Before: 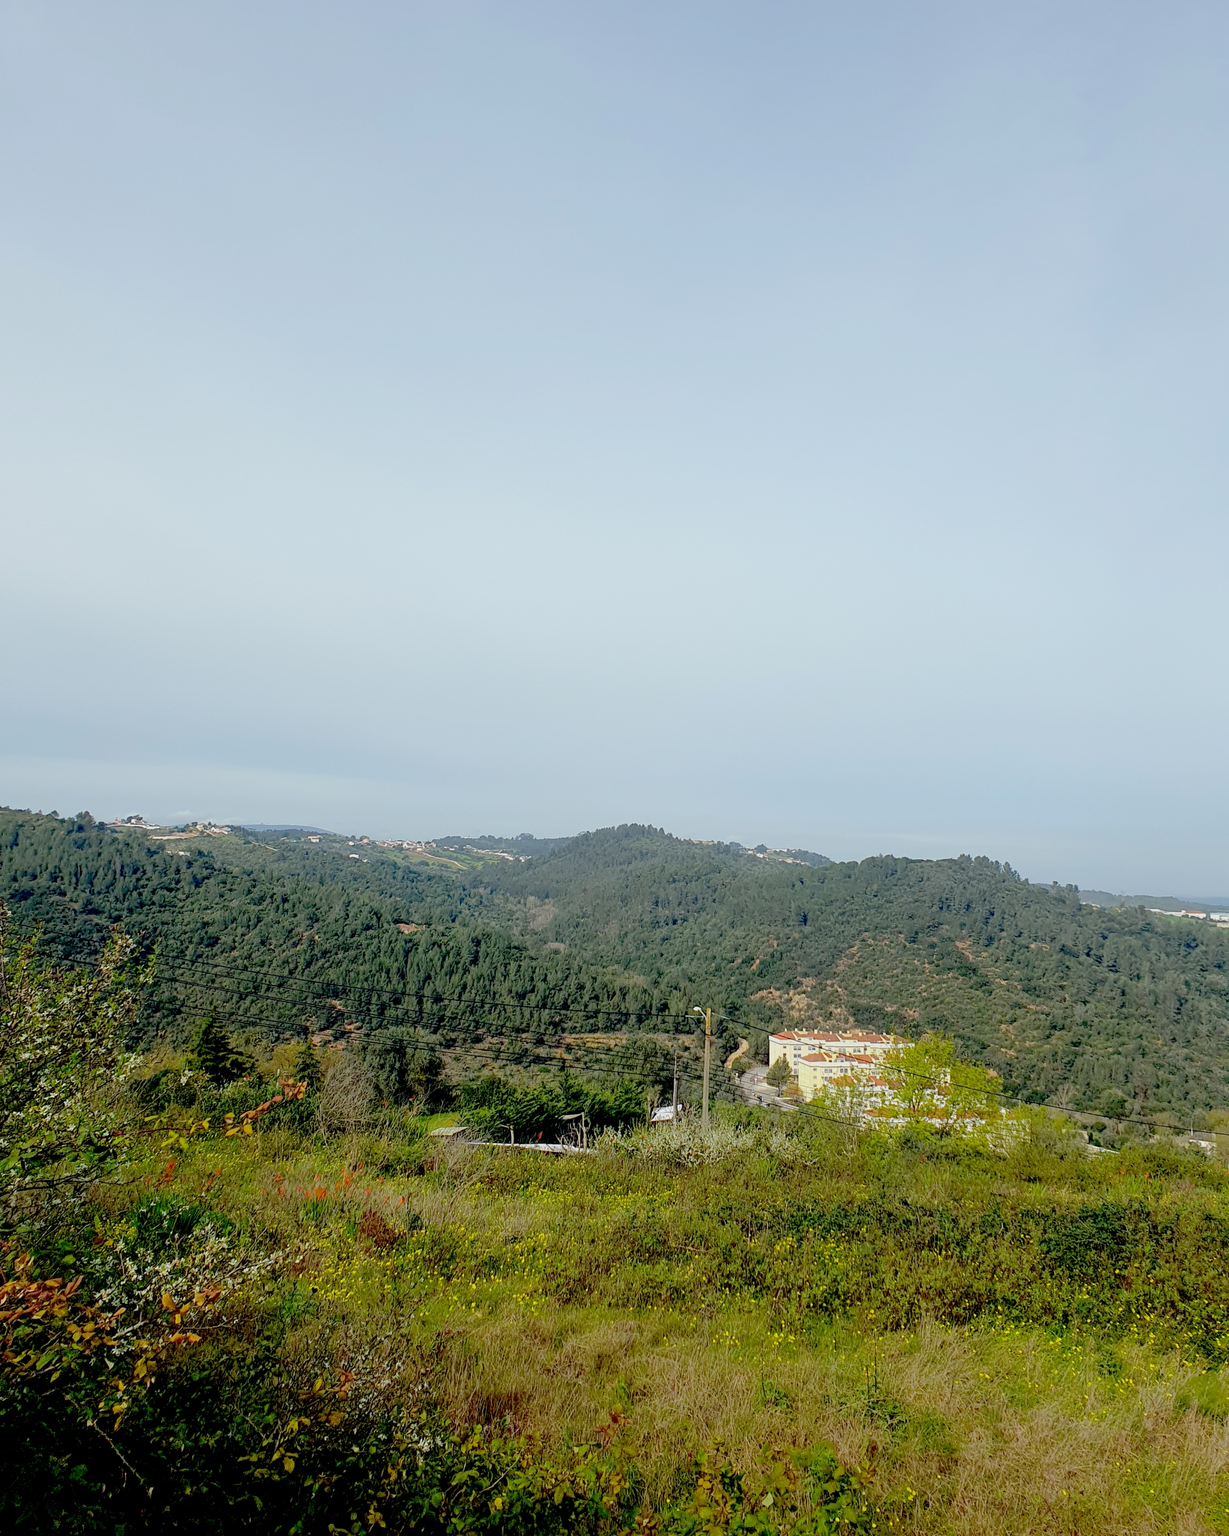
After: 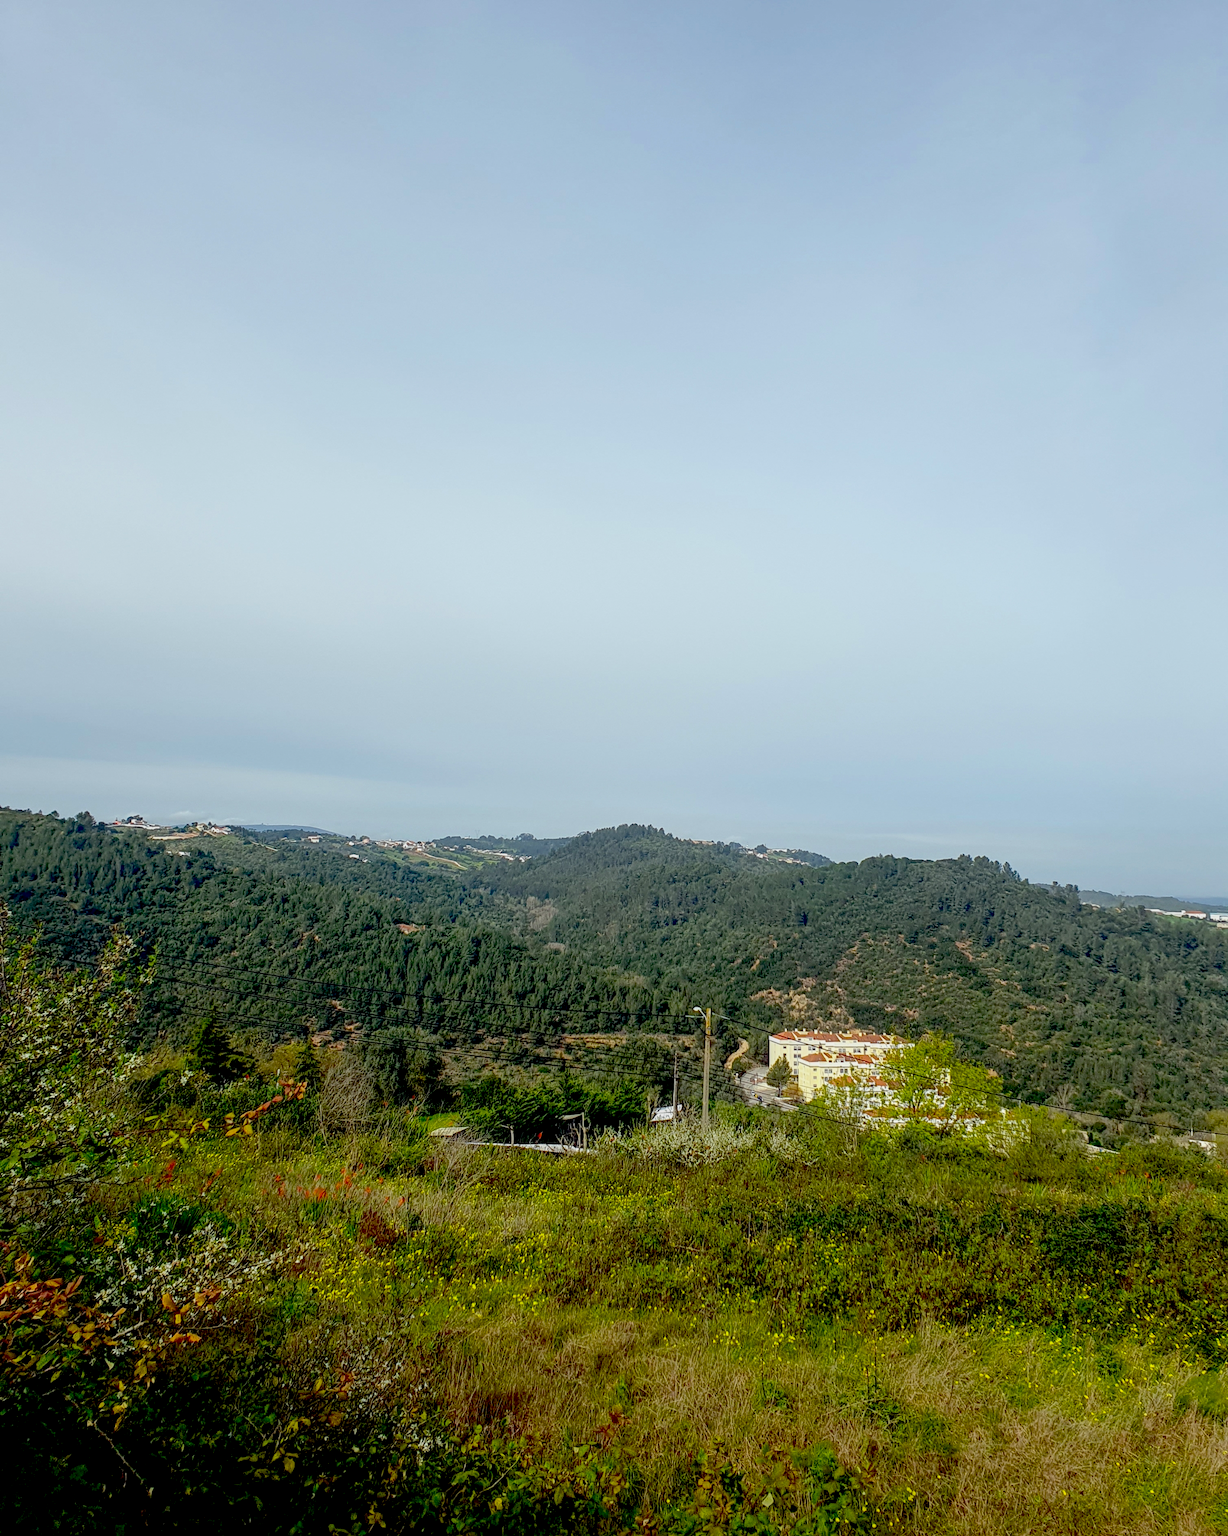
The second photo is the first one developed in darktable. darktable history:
contrast brightness saturation: contrast 0.118, brightness -0.121, saturation 0.197
local contrast: on, module defaults
